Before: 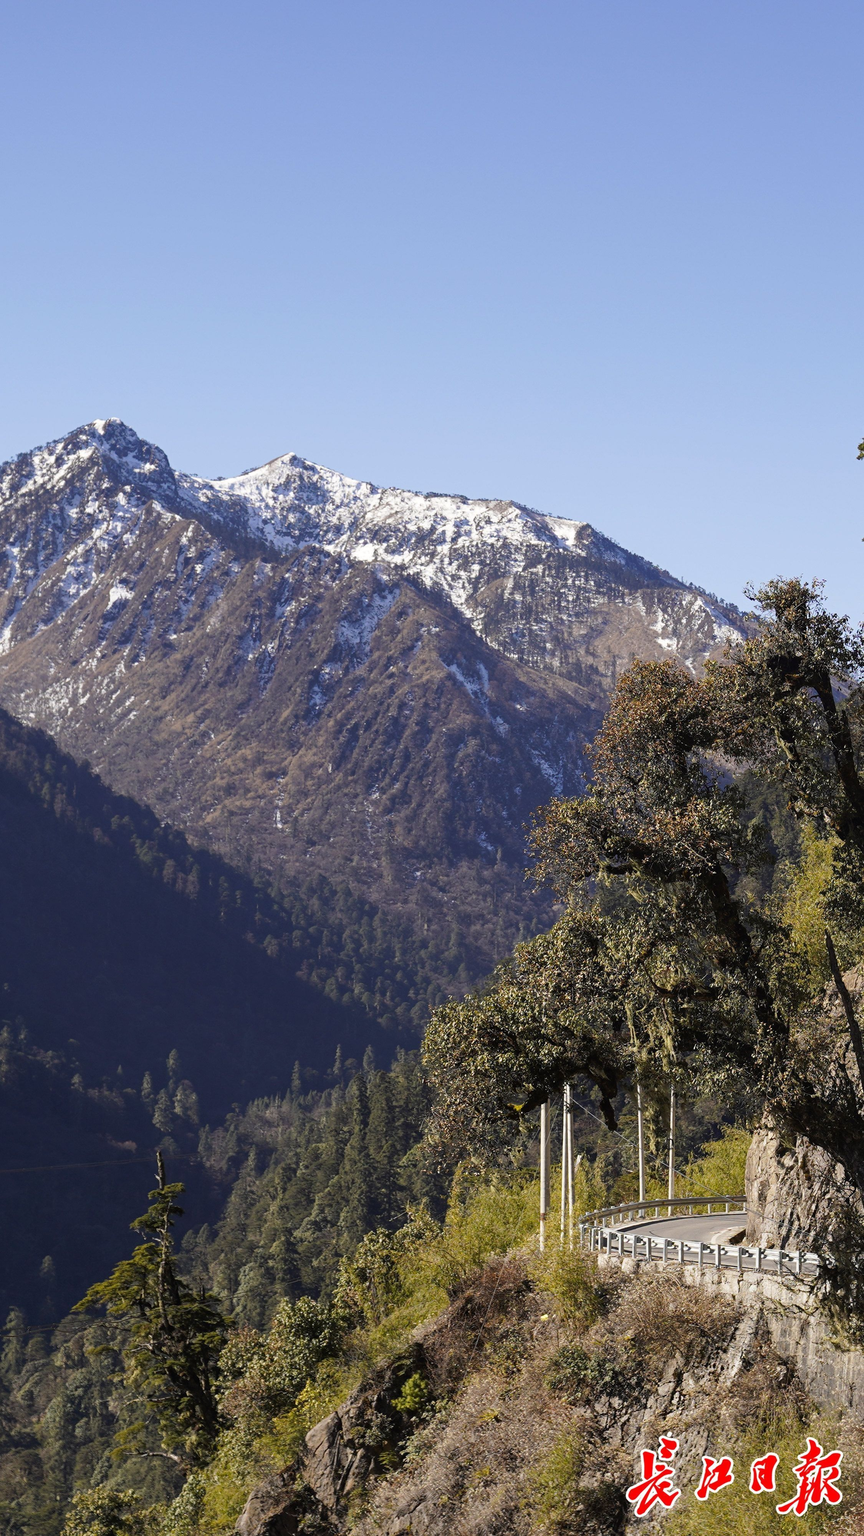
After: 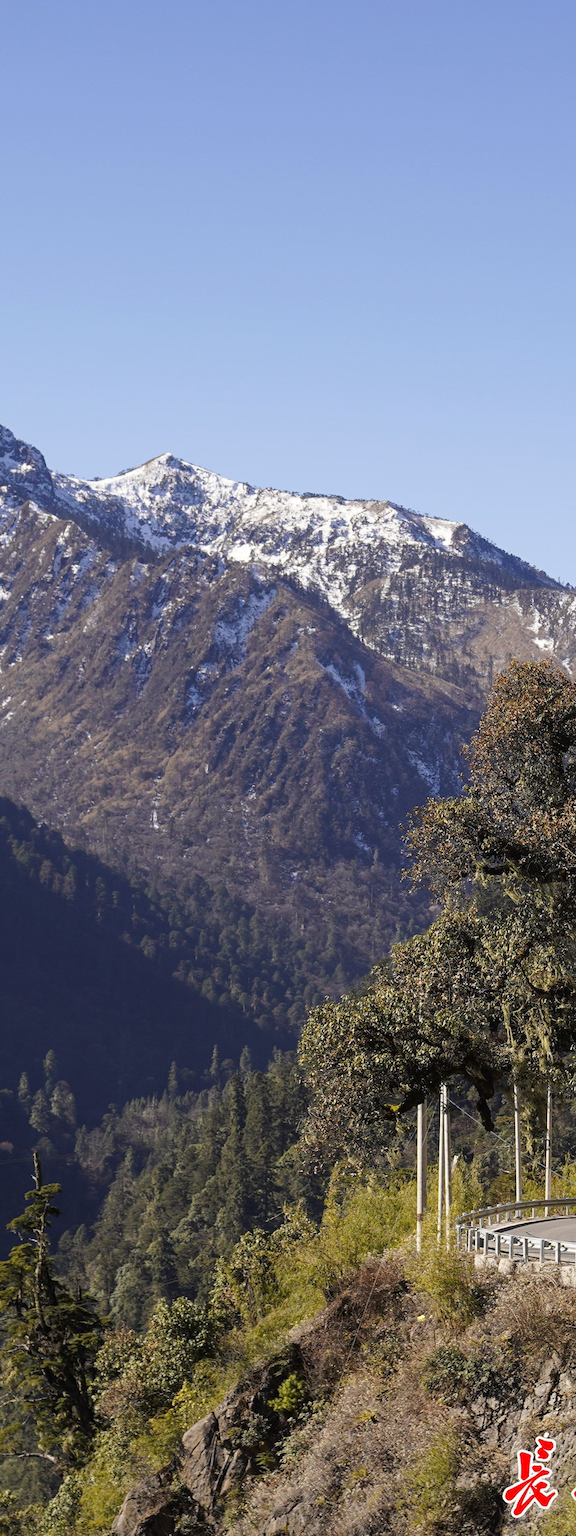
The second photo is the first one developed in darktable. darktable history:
crop and rotate: left 14.344%, right 18.96%
